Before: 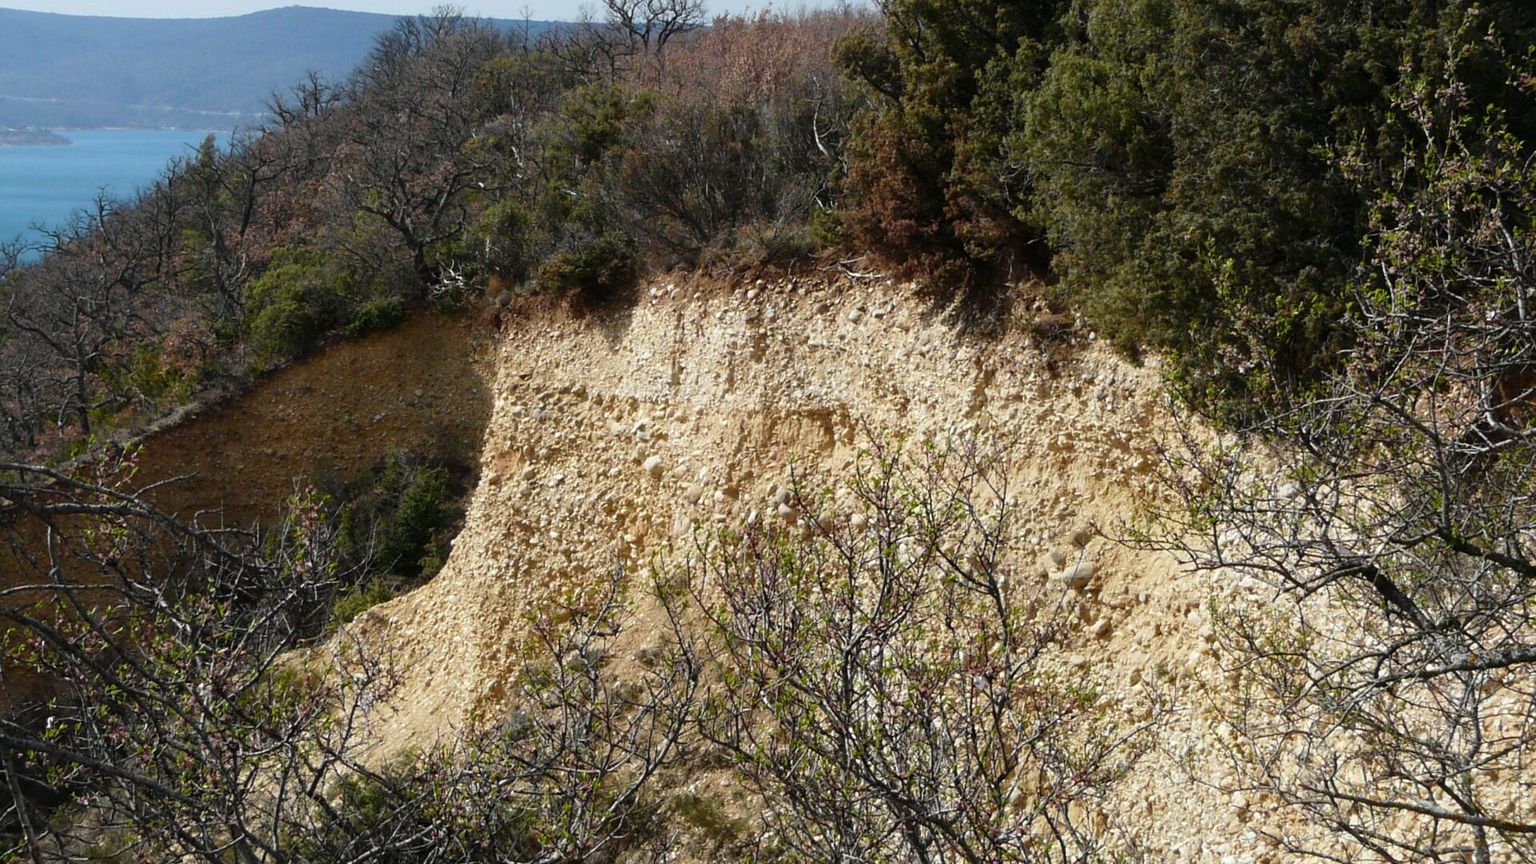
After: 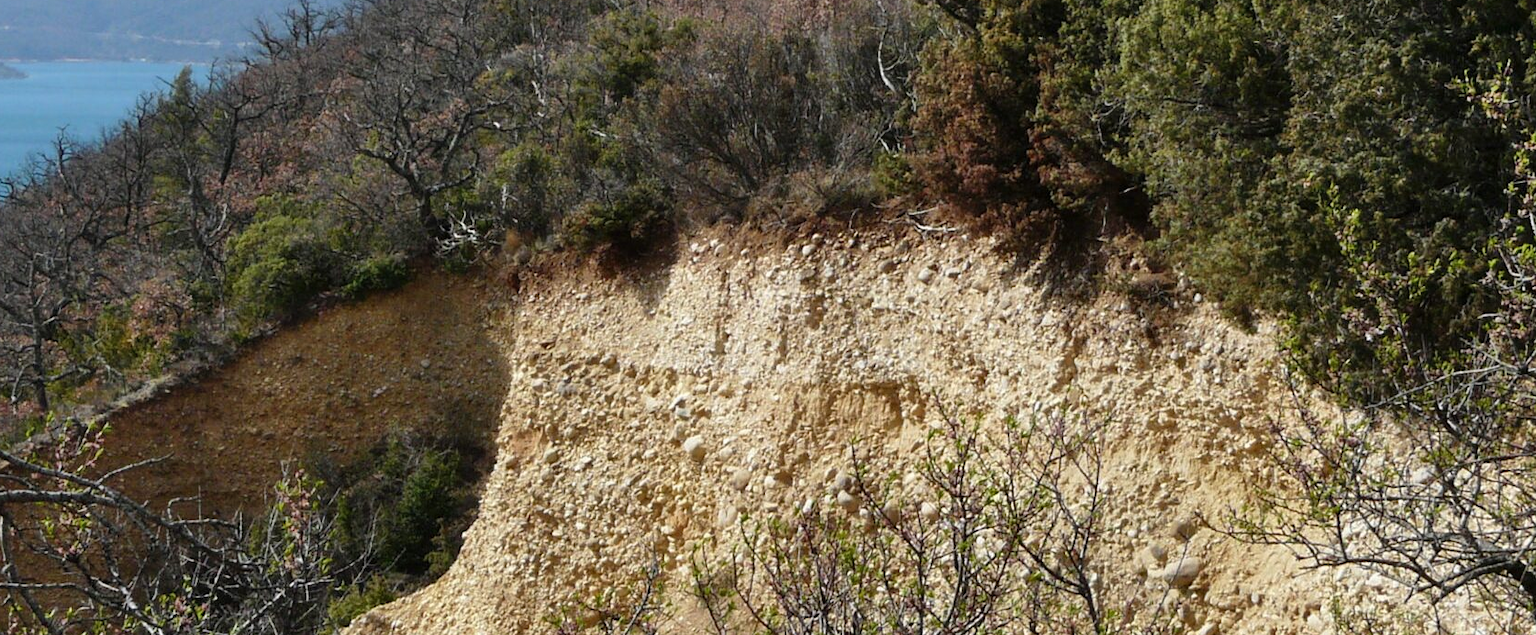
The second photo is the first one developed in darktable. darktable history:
shadows and highlights: shadows 47.68, highlights -42.57, soften with gaussian
crop: left 3.155%, top 8.826%, right 9.652%, bottom 26.957%
